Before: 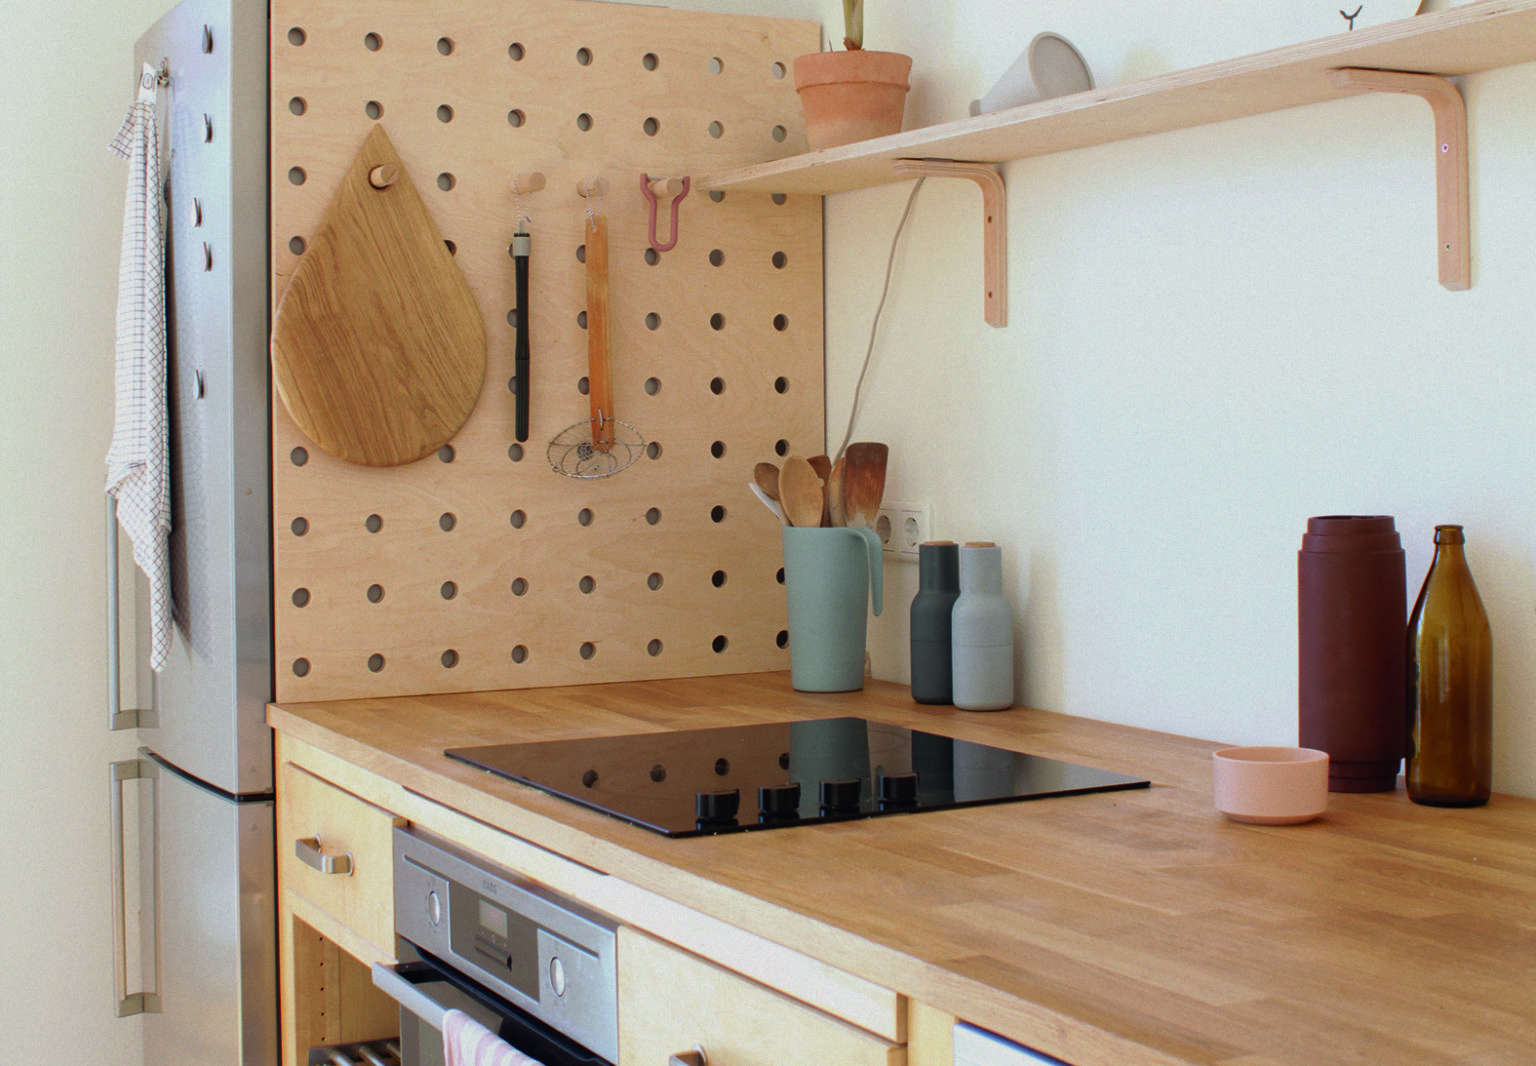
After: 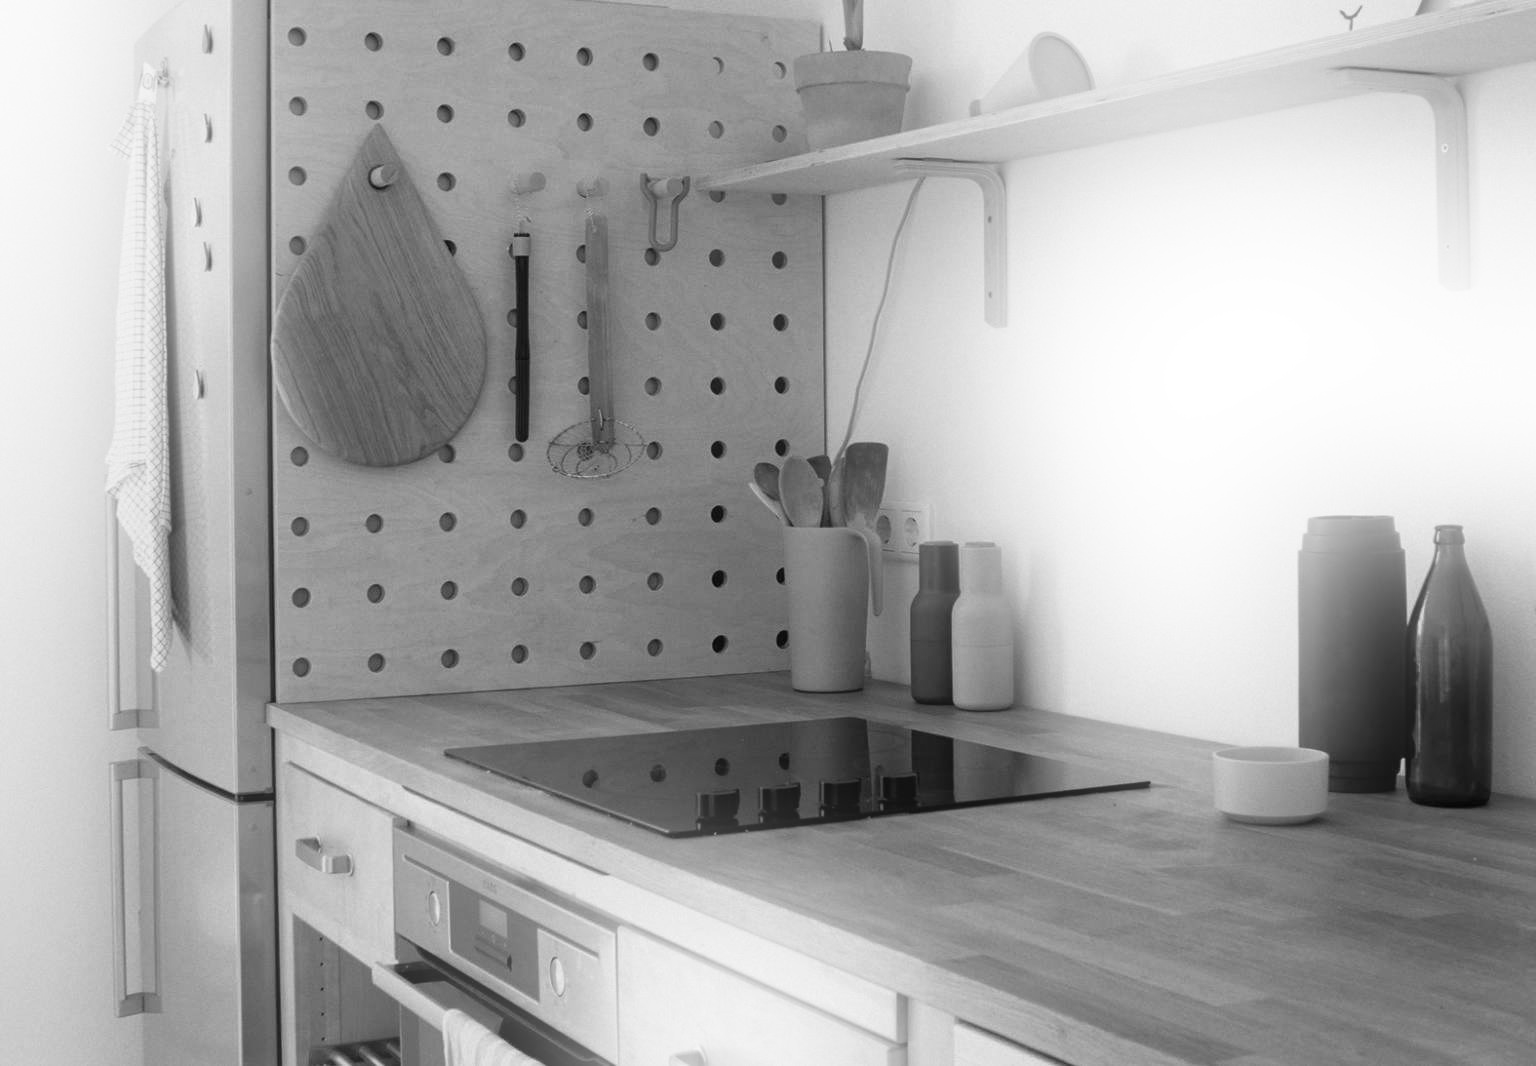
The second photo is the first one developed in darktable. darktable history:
color calibration: output gray [0.23, 0.37, 0.4, 0], gray › normalize channels true, illuminant same as pipeline (D50), adaptation XYZ, x 0.346, y 0.359, gamut compression 0
rotate and perspective: crop left 0, crop top 0
bloom: on, module defaults
